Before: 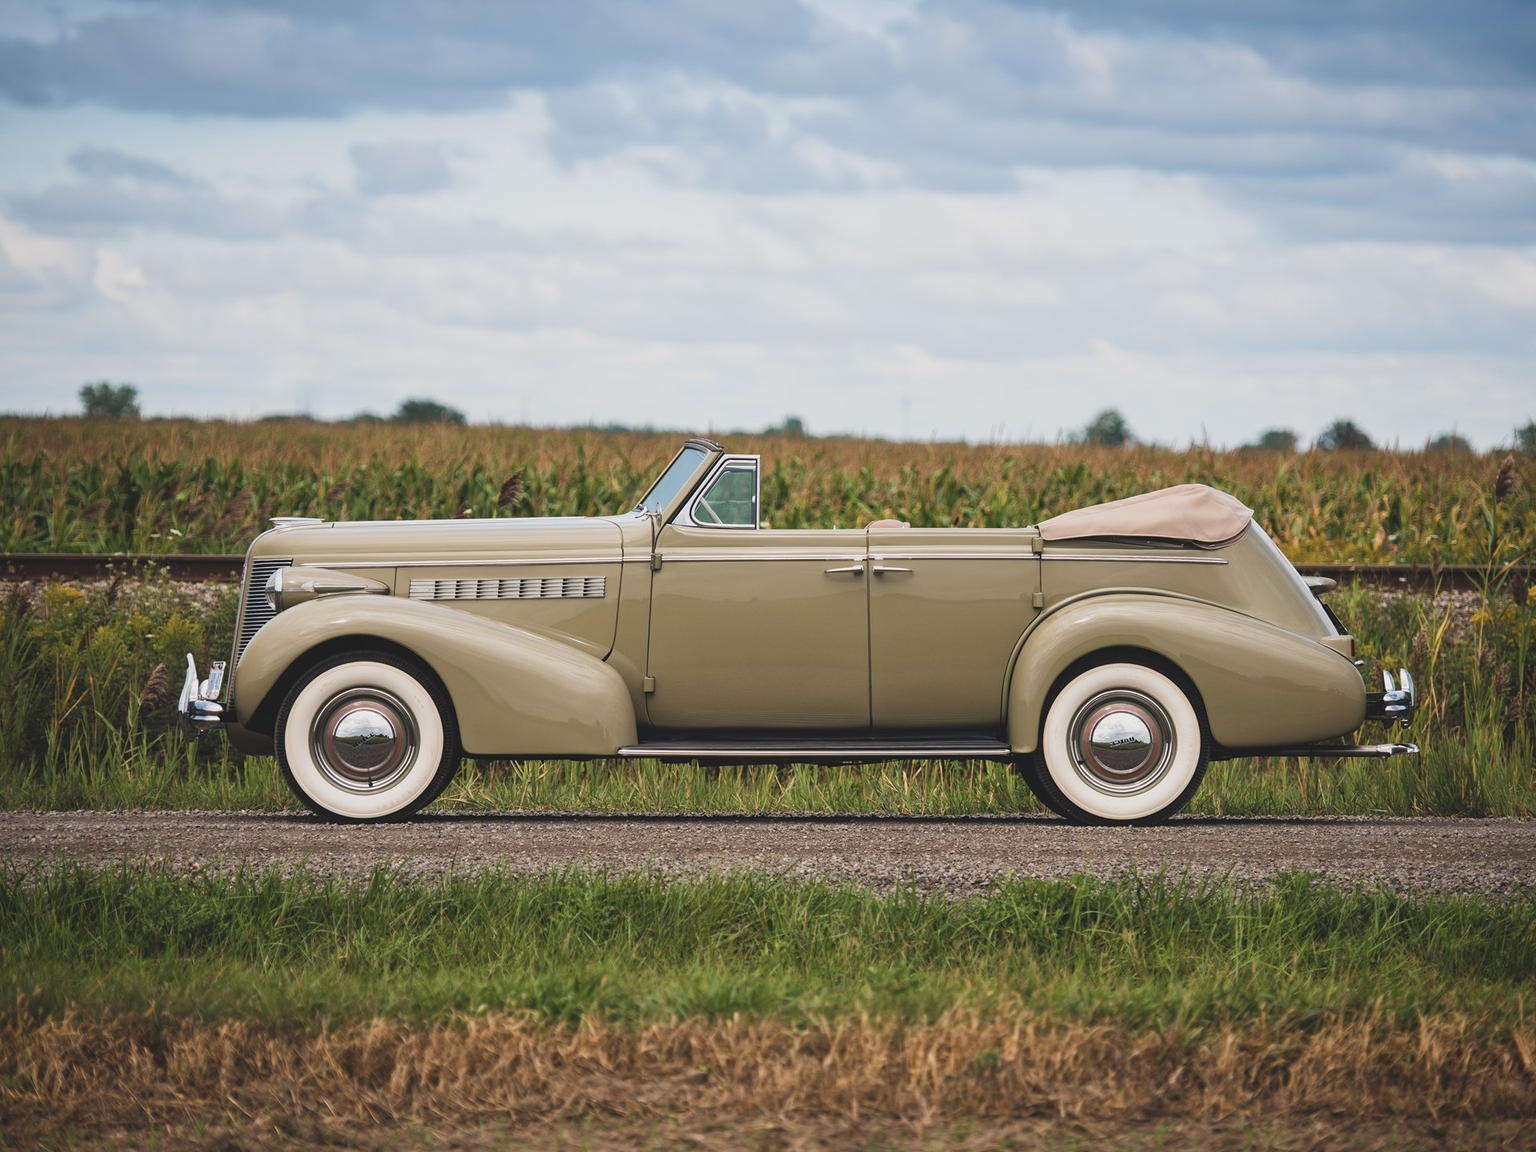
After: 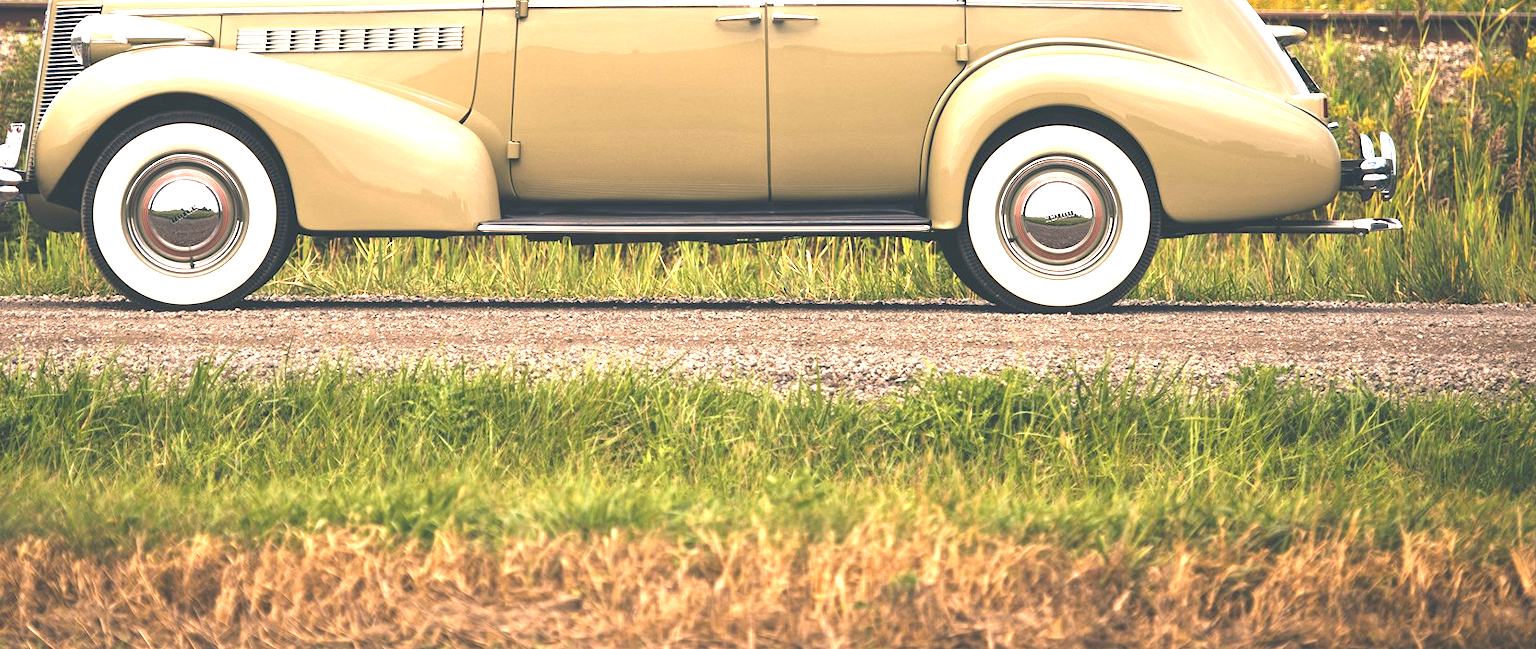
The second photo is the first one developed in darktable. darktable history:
crop and rotate: left 13.306%, top 48.129%, bottom 2.928%
exposure: black level correction 0, exposure 1.675 EV, compensate exposure bias true, compensate highlight preservation false
tone equalizer: on, module defaults
color balance rgb: shadows lift › chroma 5.41%, shadows lift › hue 240°, highlights gain › chroma 3.74%, highlights gain › hue 60°, saturation formula JzAzBz (2021)
